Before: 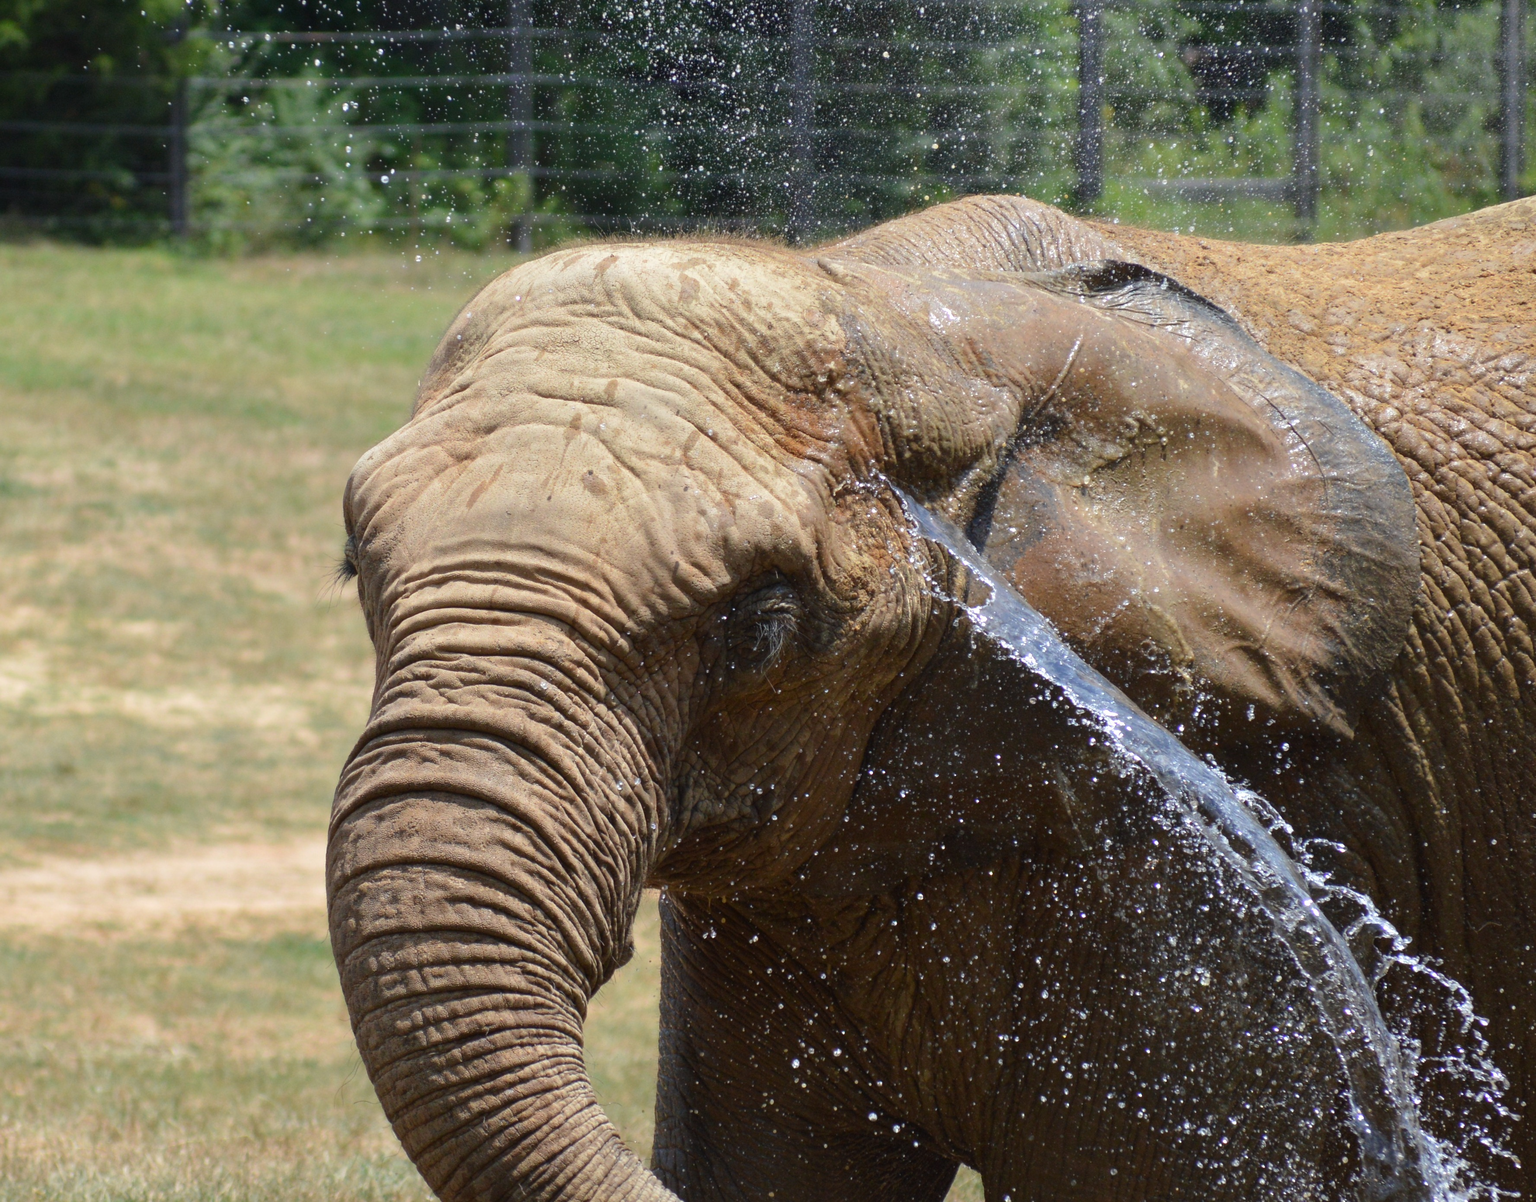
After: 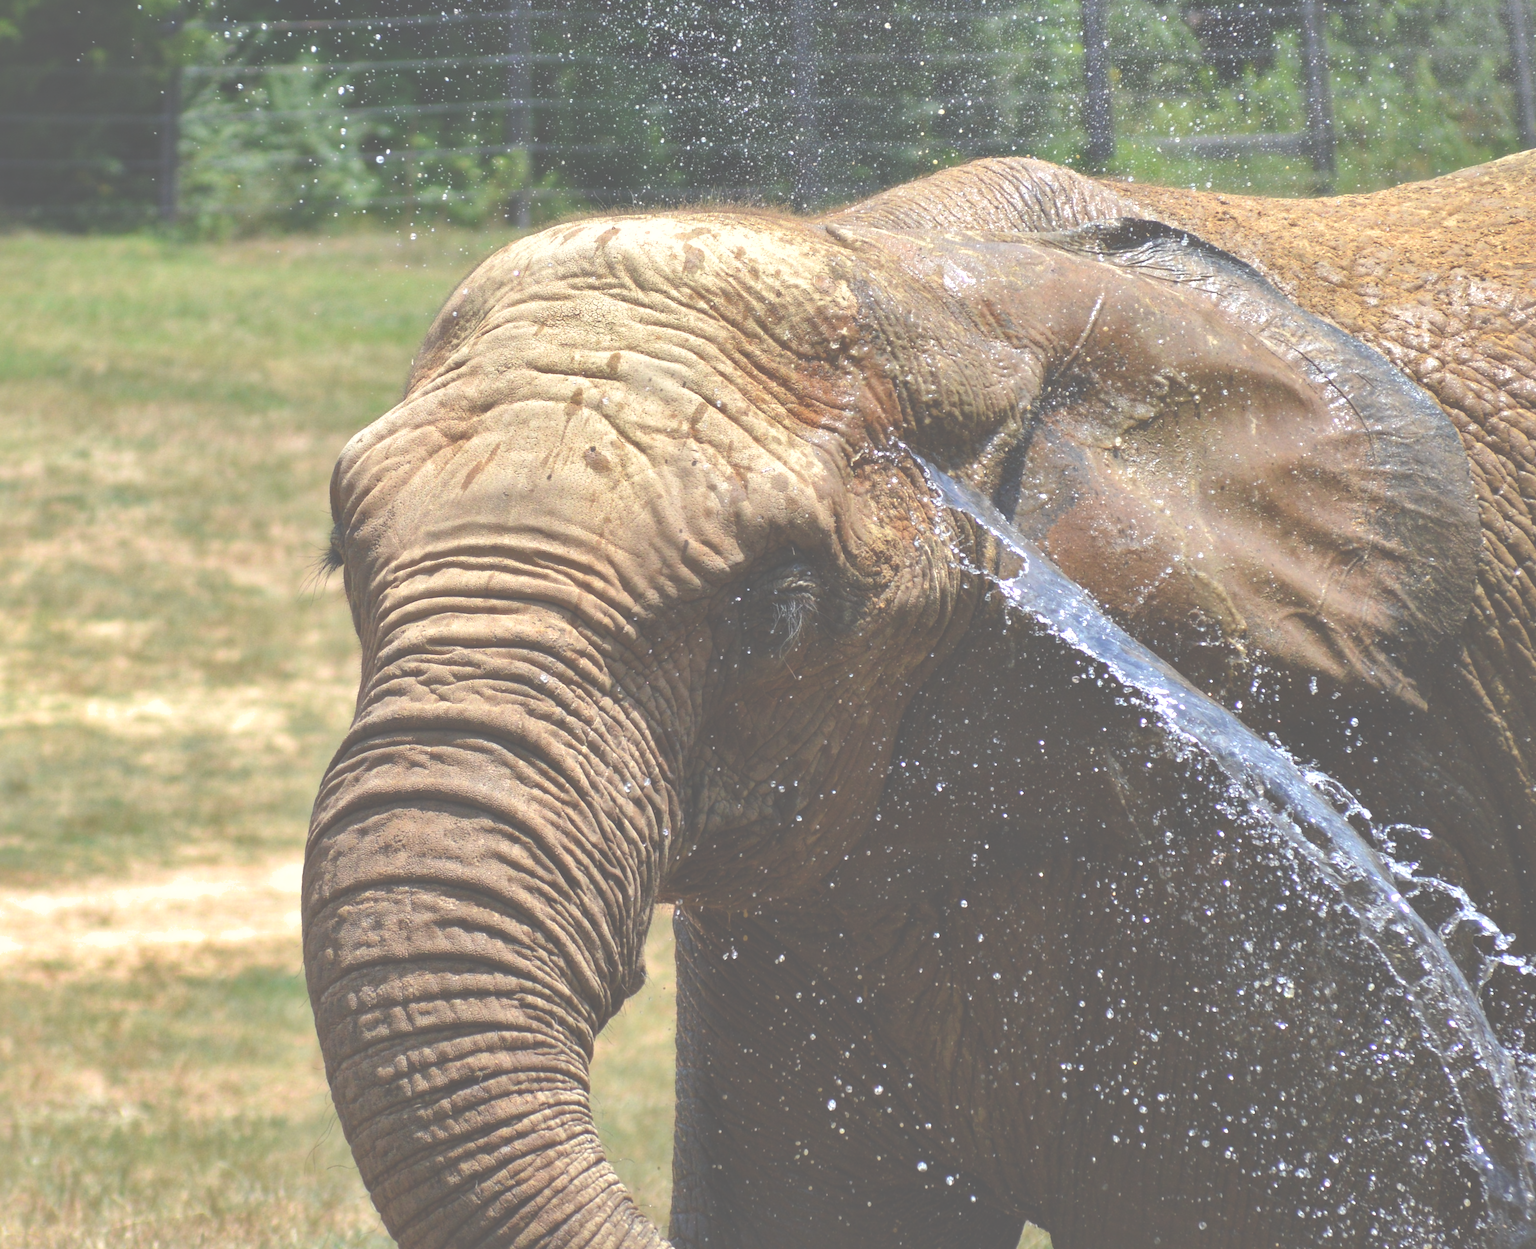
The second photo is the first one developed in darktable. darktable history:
rotate and perspective: rotation -1.68°, lens shift (vertical) -0.146, crop left 0.049, crop right 0.912, crop top 0.032, crop bottom 0.96
exposure: black level correction -0.071, exposure 0.5 EV, compensate highlight preservation false
shadows and highlights: on, module defaults
